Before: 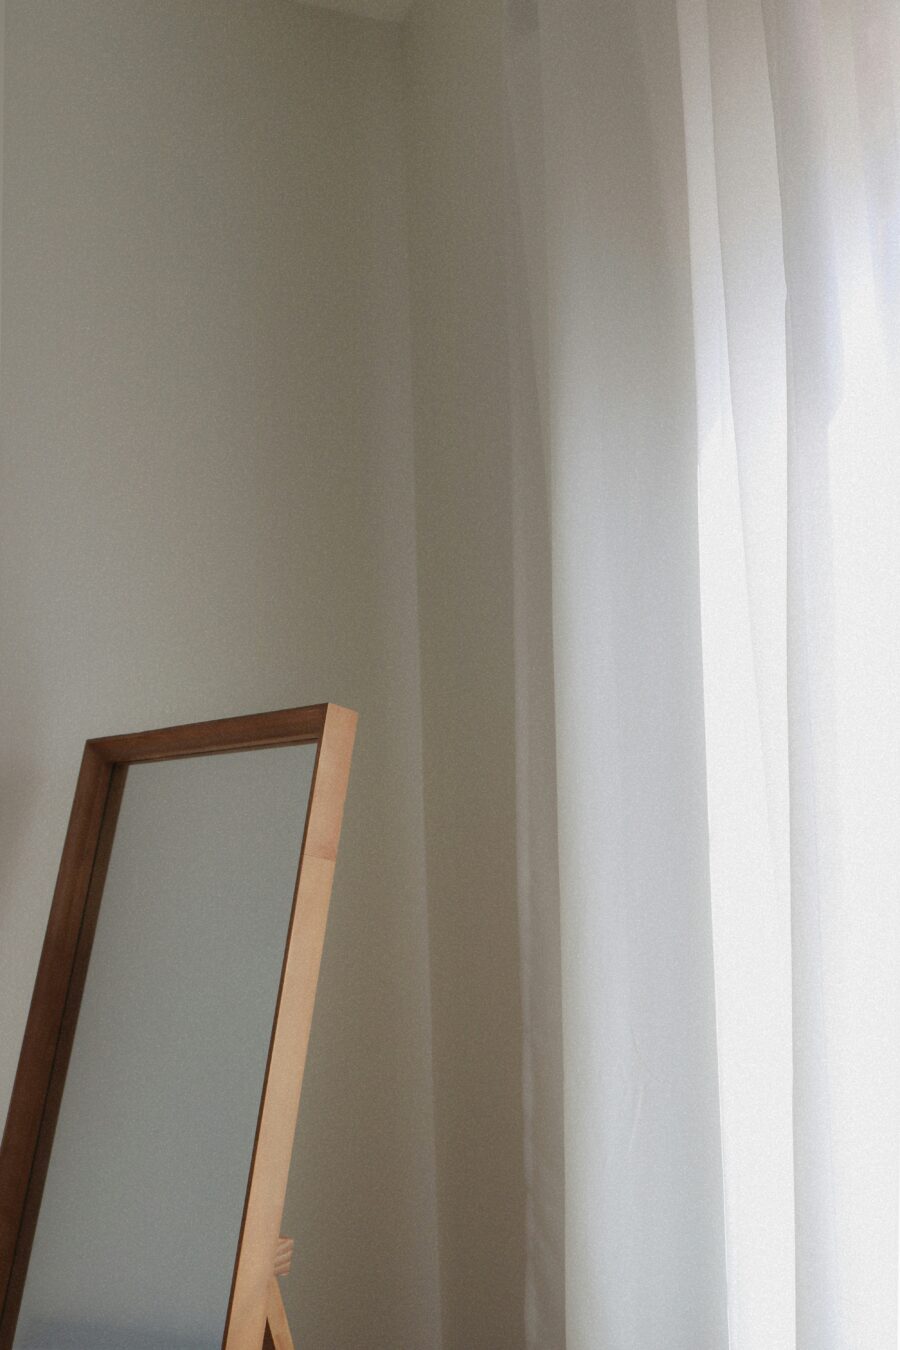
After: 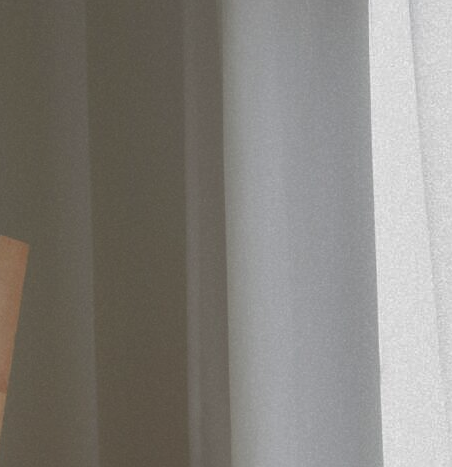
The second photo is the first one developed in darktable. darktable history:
shadows and highlights: shadows 22.7, highlights -48.71, soften with gaussian
tone curve: curves: ch0 [(0, 0) (0.797, 0.684) (1, 1)], color space Lab, linked channels, preserve colors none
crop: left 36.607%, top 34.735%, right 13.146%, bottom 30.611%
